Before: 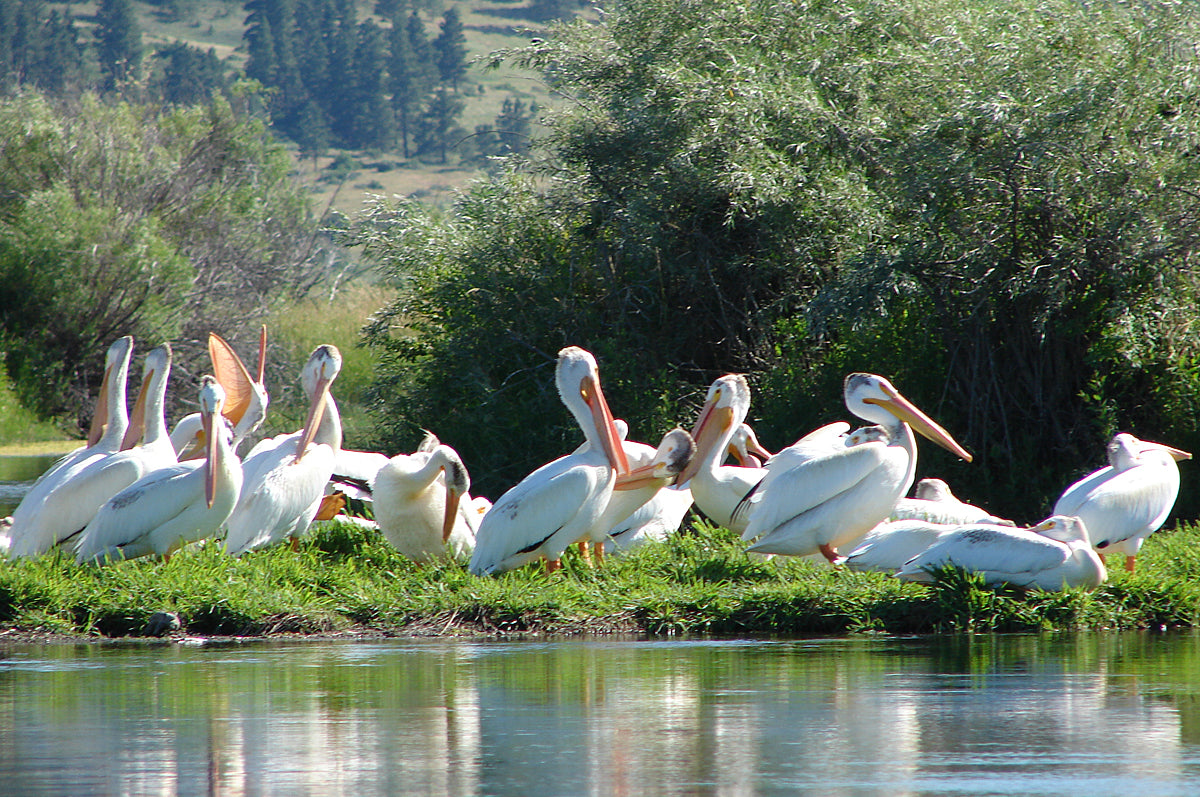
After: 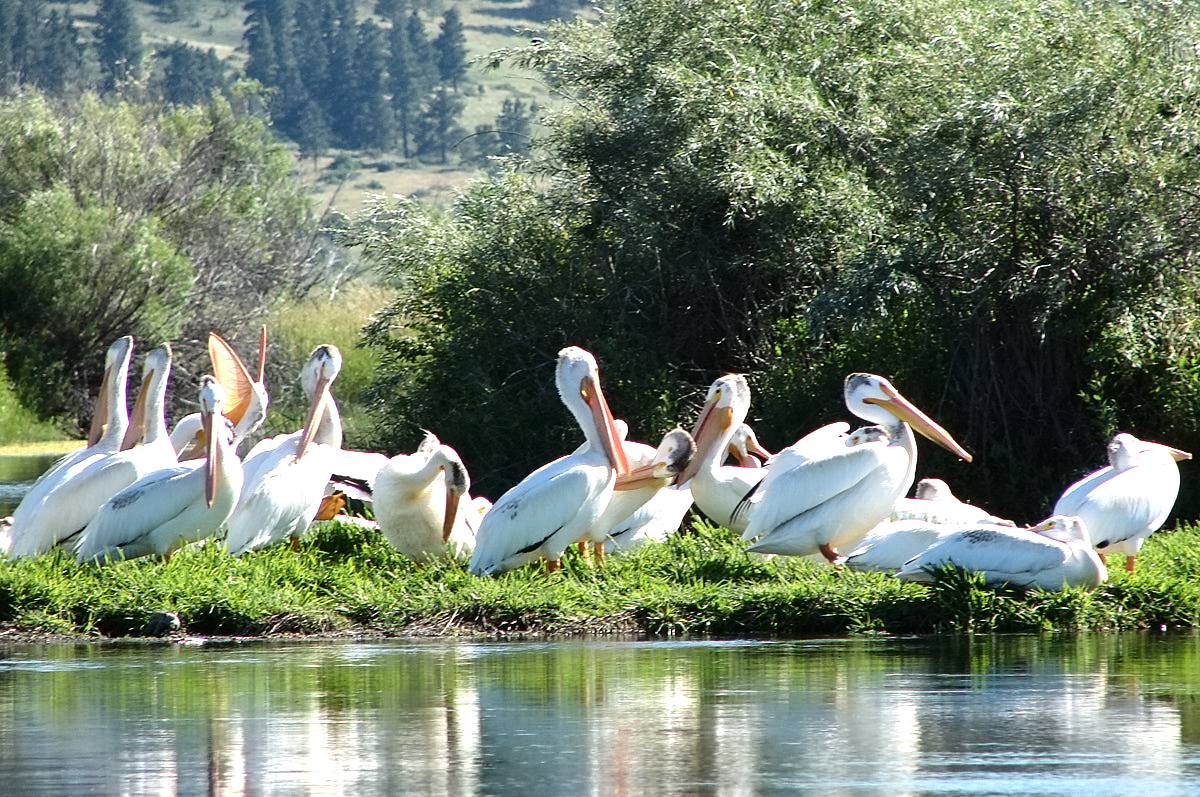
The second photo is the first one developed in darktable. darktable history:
shadows and highlights: soften with gaussian
contrast equalizer: octaves 7, y [[0.5 ×6], [0.5 ×6], [0.5 ×6], [0 ×6], [0, 0.039, 0.251, 0.29, 0.293, 0.292]]
tone equalizer: -8 EV -0.713 EV, -7 EV -0.667 EV, -6 EV -0.624 EV, -5 EV -0.418 EV, -3 EV 0.39 EV, -2 EV 0.6 EV, -1 EV 0.693 EV, +0 EV 0.73 EV, edges refinement/feathering 500, mask exposure compensation -1.26 EV, preserve details no
